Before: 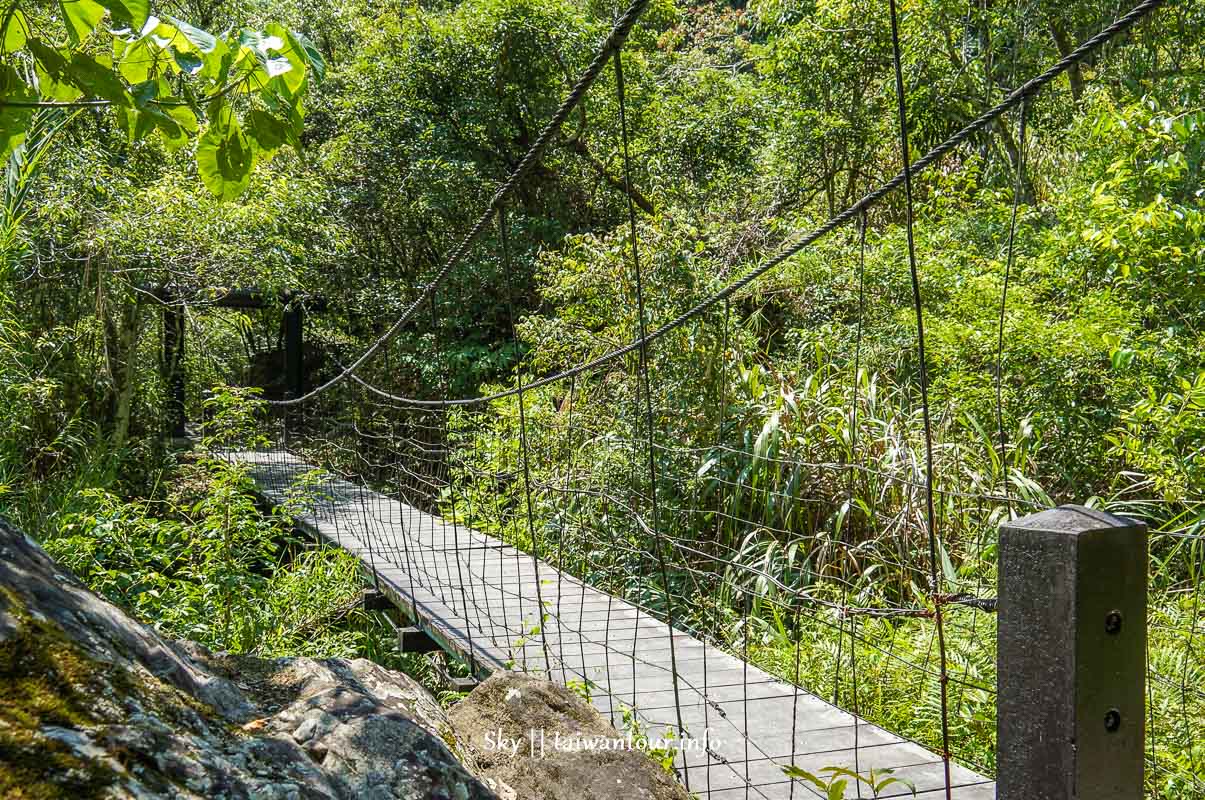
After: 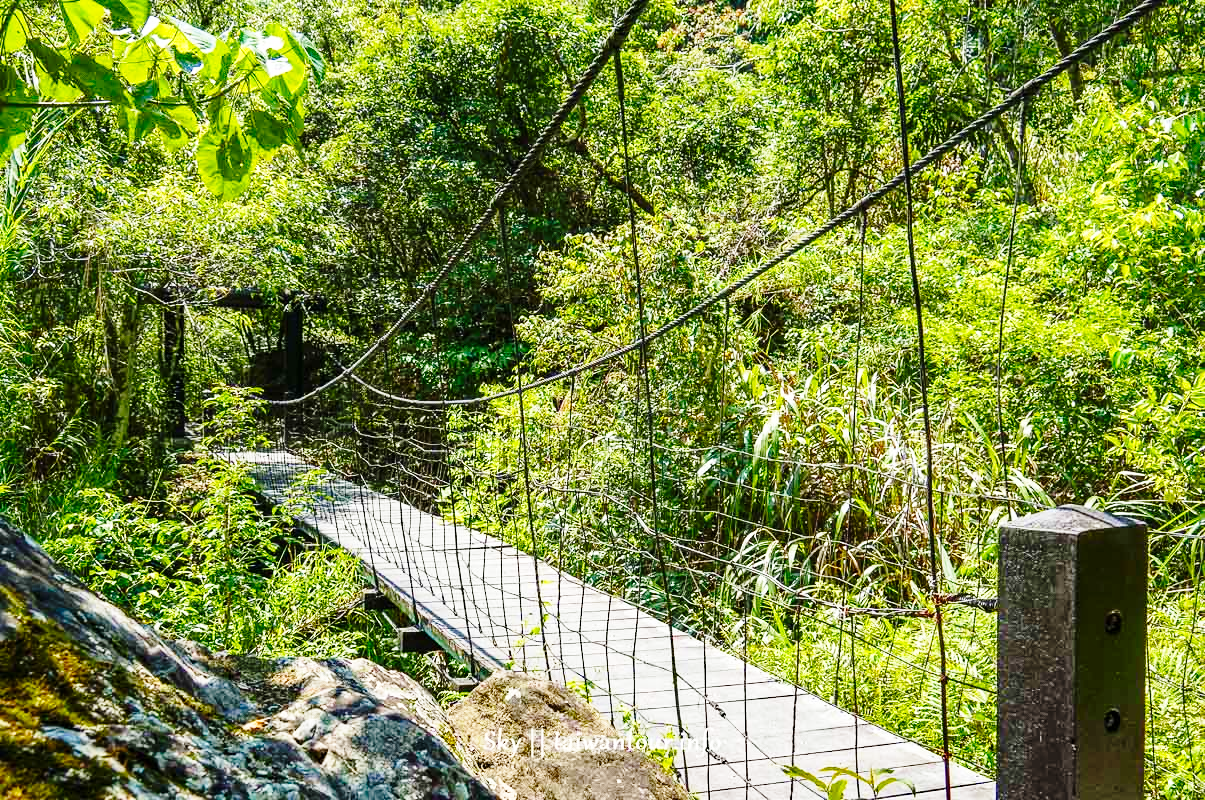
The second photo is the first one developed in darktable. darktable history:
contrast brightness saturation: contrast 0.083, saturation 0.195
base curve: curves: ch0 [(0, 0) (0.028, 0.03) (0.121, 0.232) (0.46, 0.748) (0.859, 0.968) (1, 1)], preserve colors none
haze removal: compatibility mode true, adaptive false
